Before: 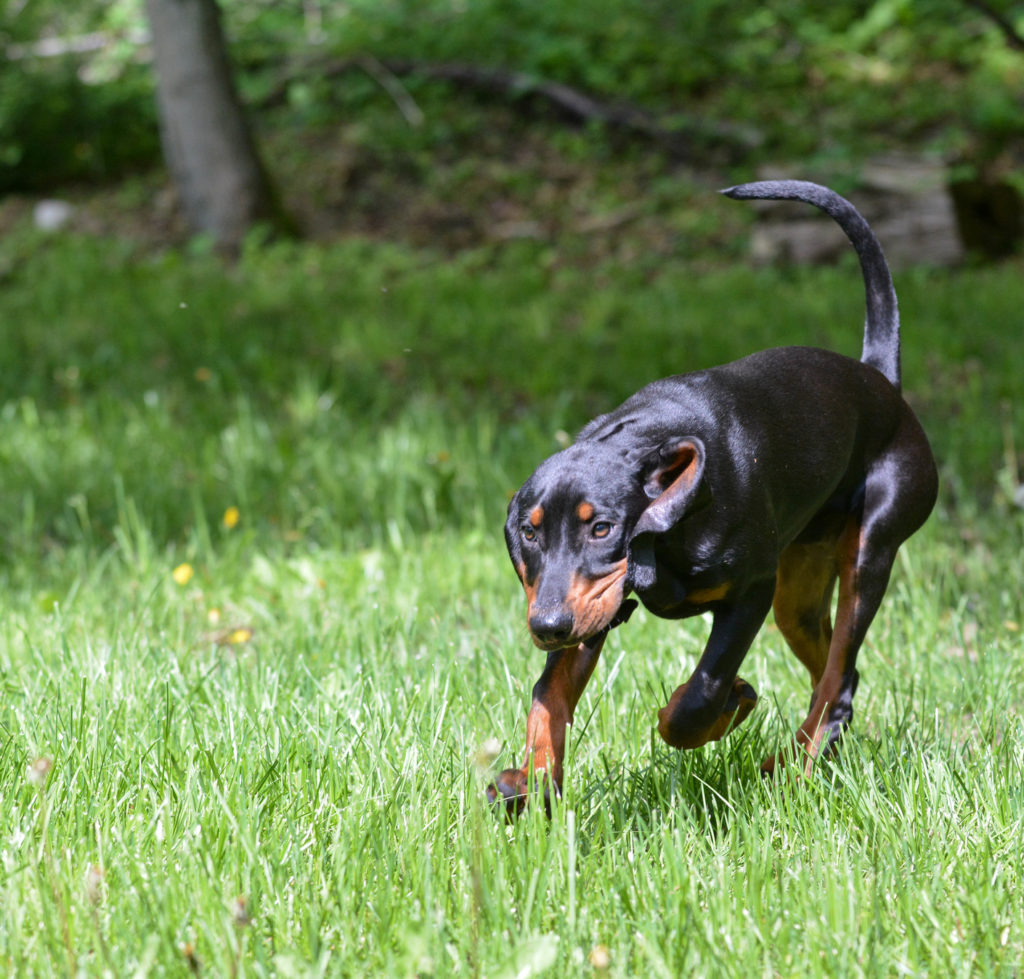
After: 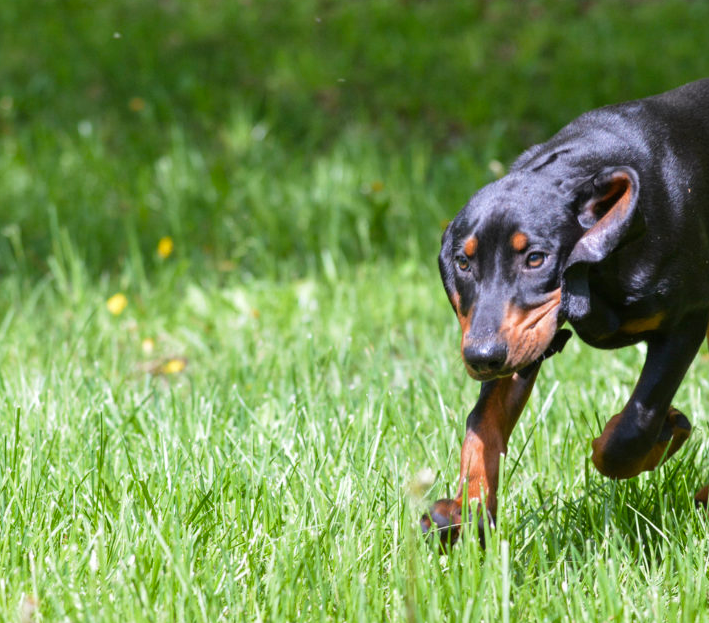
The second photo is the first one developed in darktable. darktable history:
crop: left 6.488%, top 27.668%, right 24.183%, bottom 8.656%
color balance rgb: shadows fall-off 101%, linear chroma grading › mid-tones 7.63%, perceptual saturation grading › mid-tones 11.68%, mask middle-gray fulcrum 22.45%, global vibrance 10.11%, saturation formula JzAzBz (2021)
